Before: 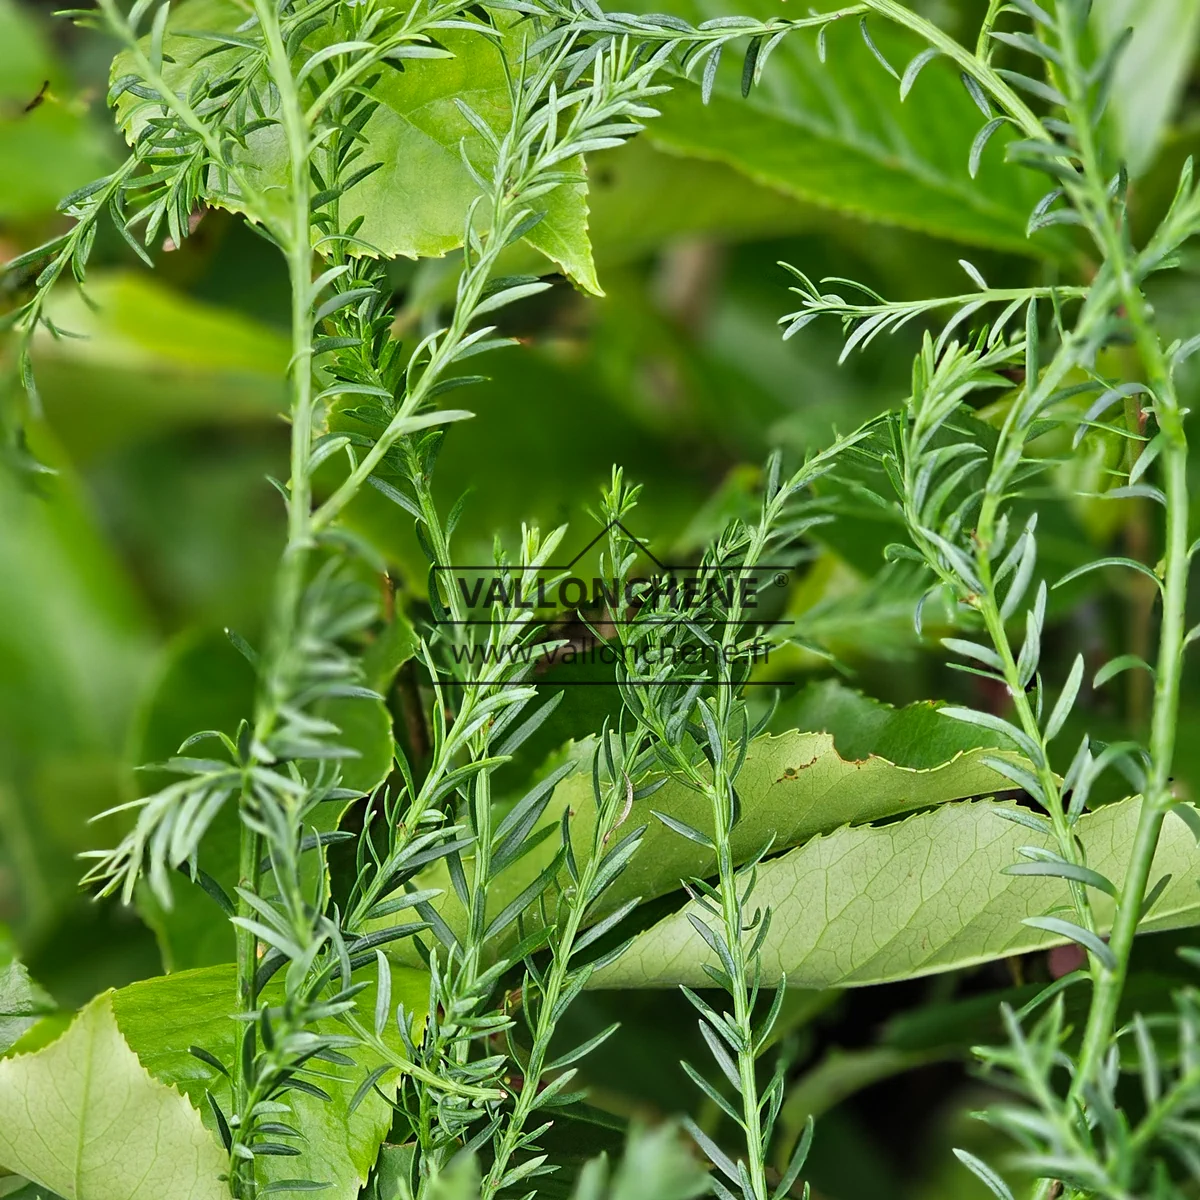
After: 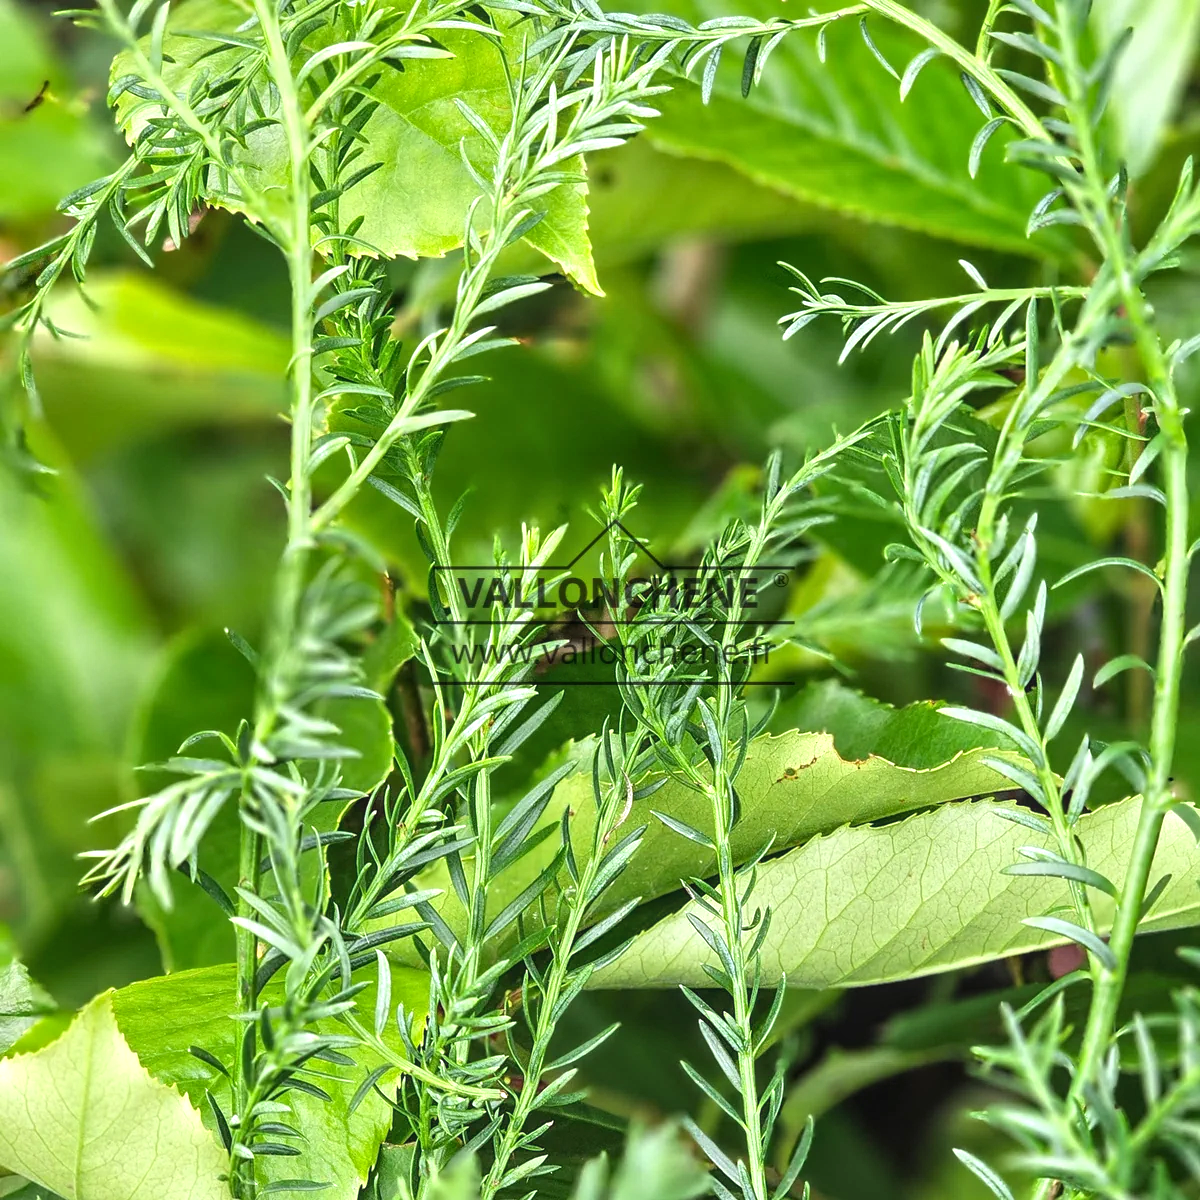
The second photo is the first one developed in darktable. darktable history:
local contrast: detail 115%
exposure: black level correction 0, exposure 0.699 EV, compensate highlight preservation false
